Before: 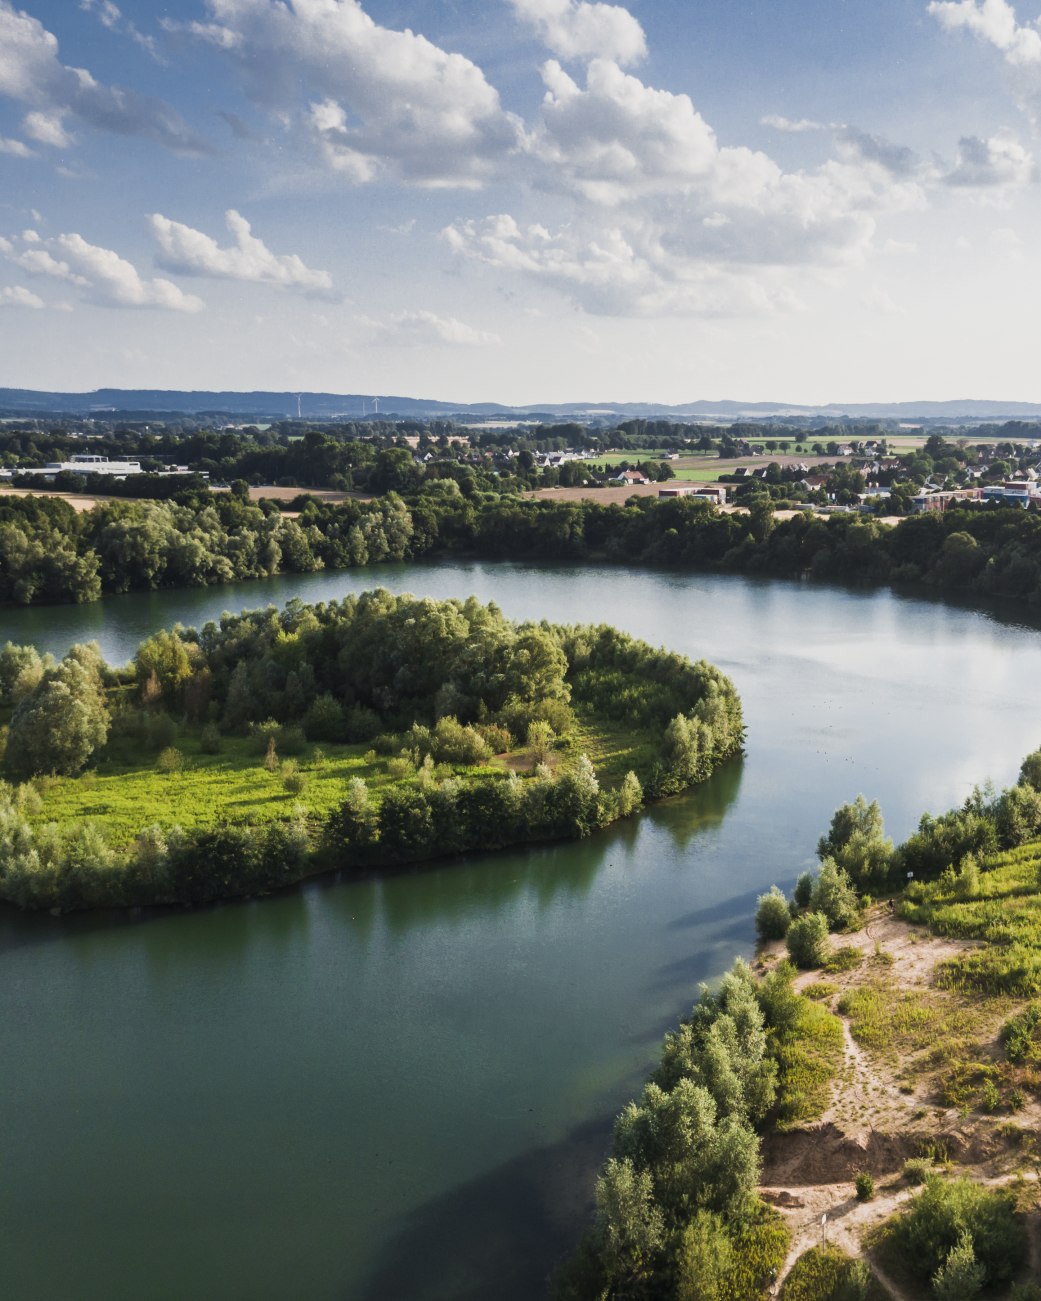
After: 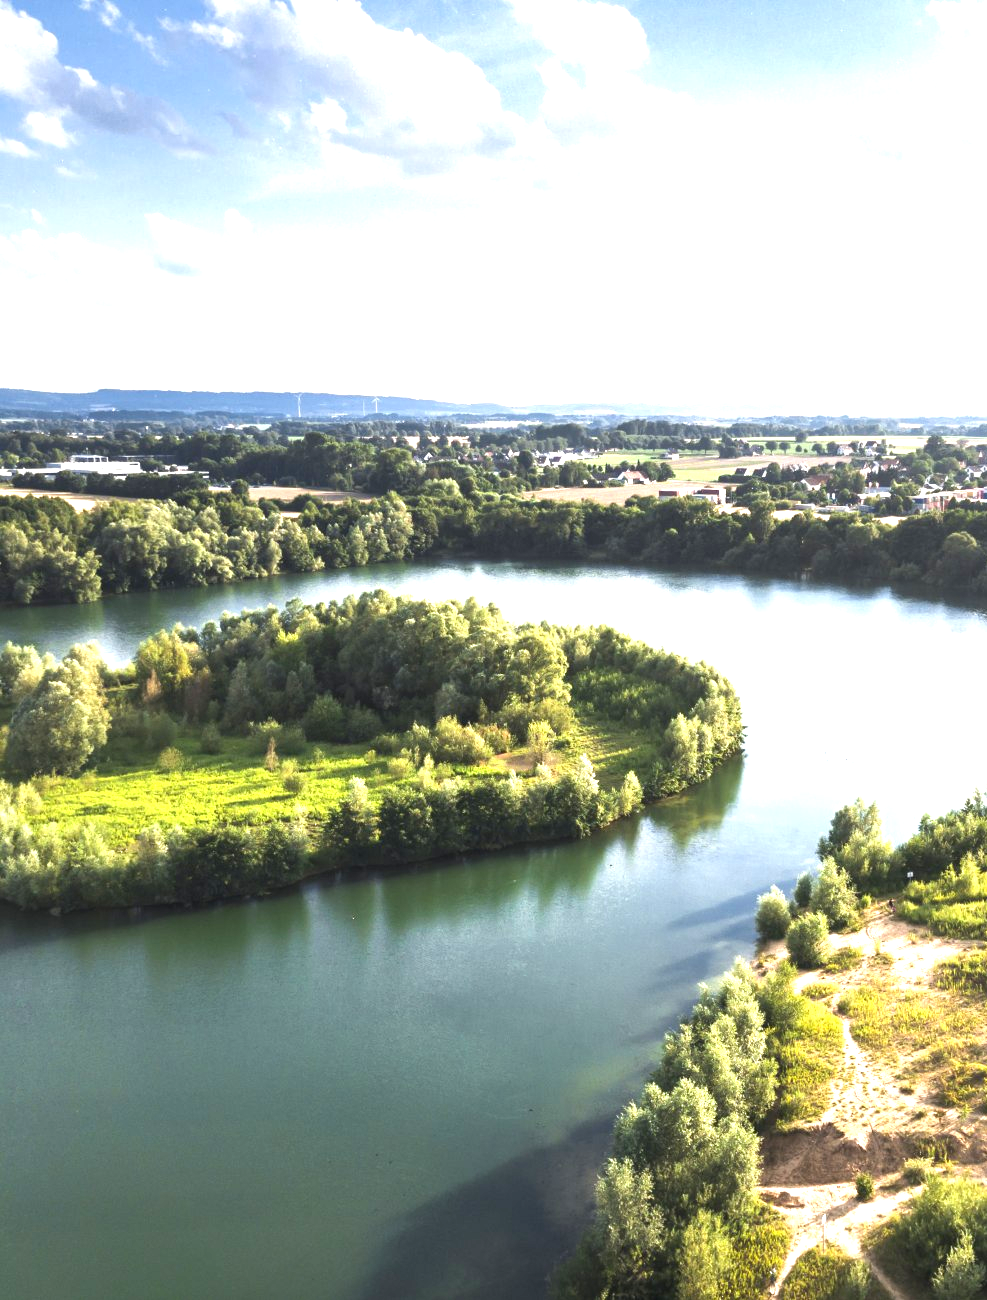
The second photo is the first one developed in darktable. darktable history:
crop and rotate: right 5.172%
exposure: black level correction 0, exposure 1.441 EV, compensate highlight preservation false
tone equalizer: edges refinement/feathering 500, mask exposure compensation -1.57 EV, preserve details no
